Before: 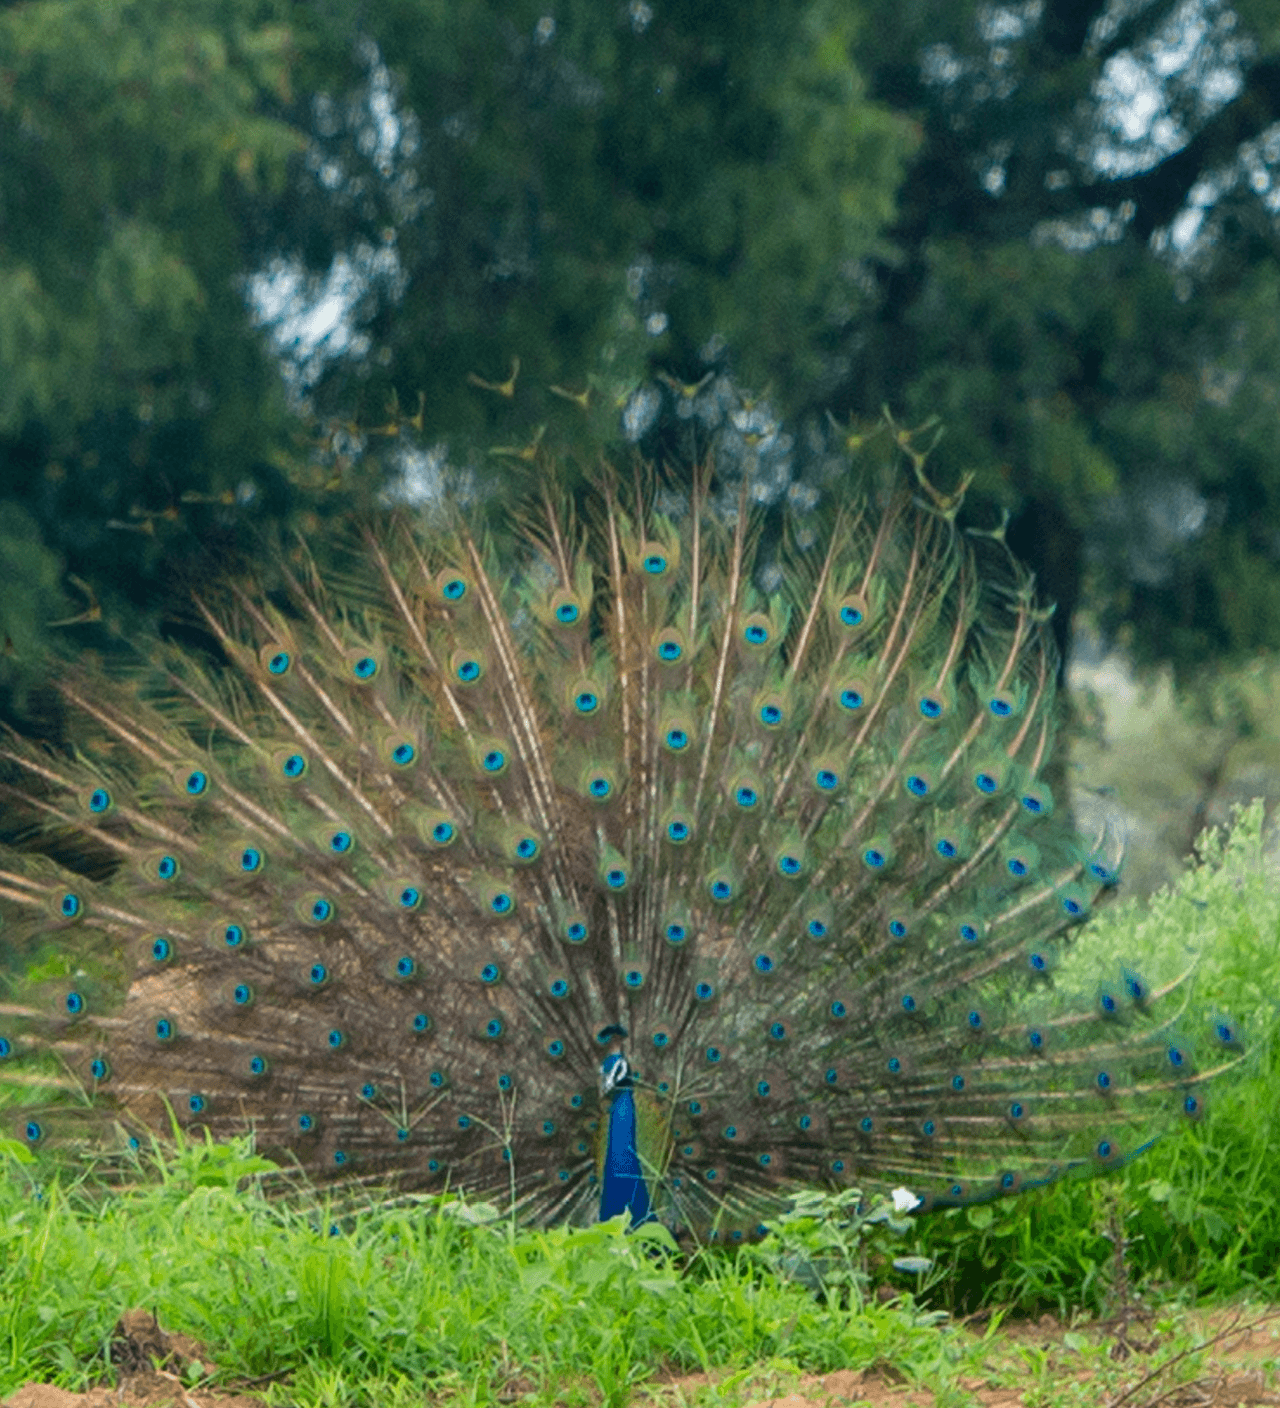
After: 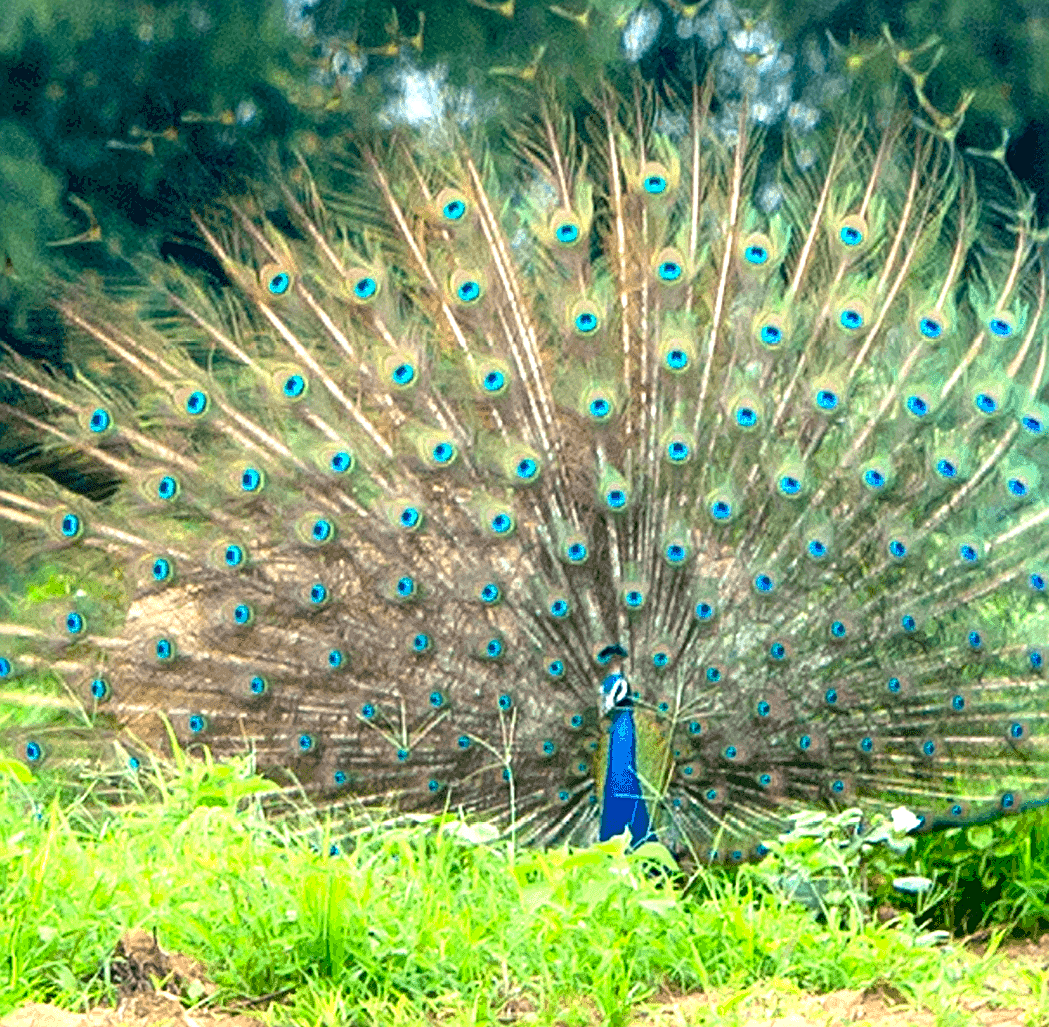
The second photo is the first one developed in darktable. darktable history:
crop: top 27.022%, right 18.007%
sharpen: on, module defaults
exposure: black level correction 0.009, exposure 1.43 EV, compensate highlight preservation false
